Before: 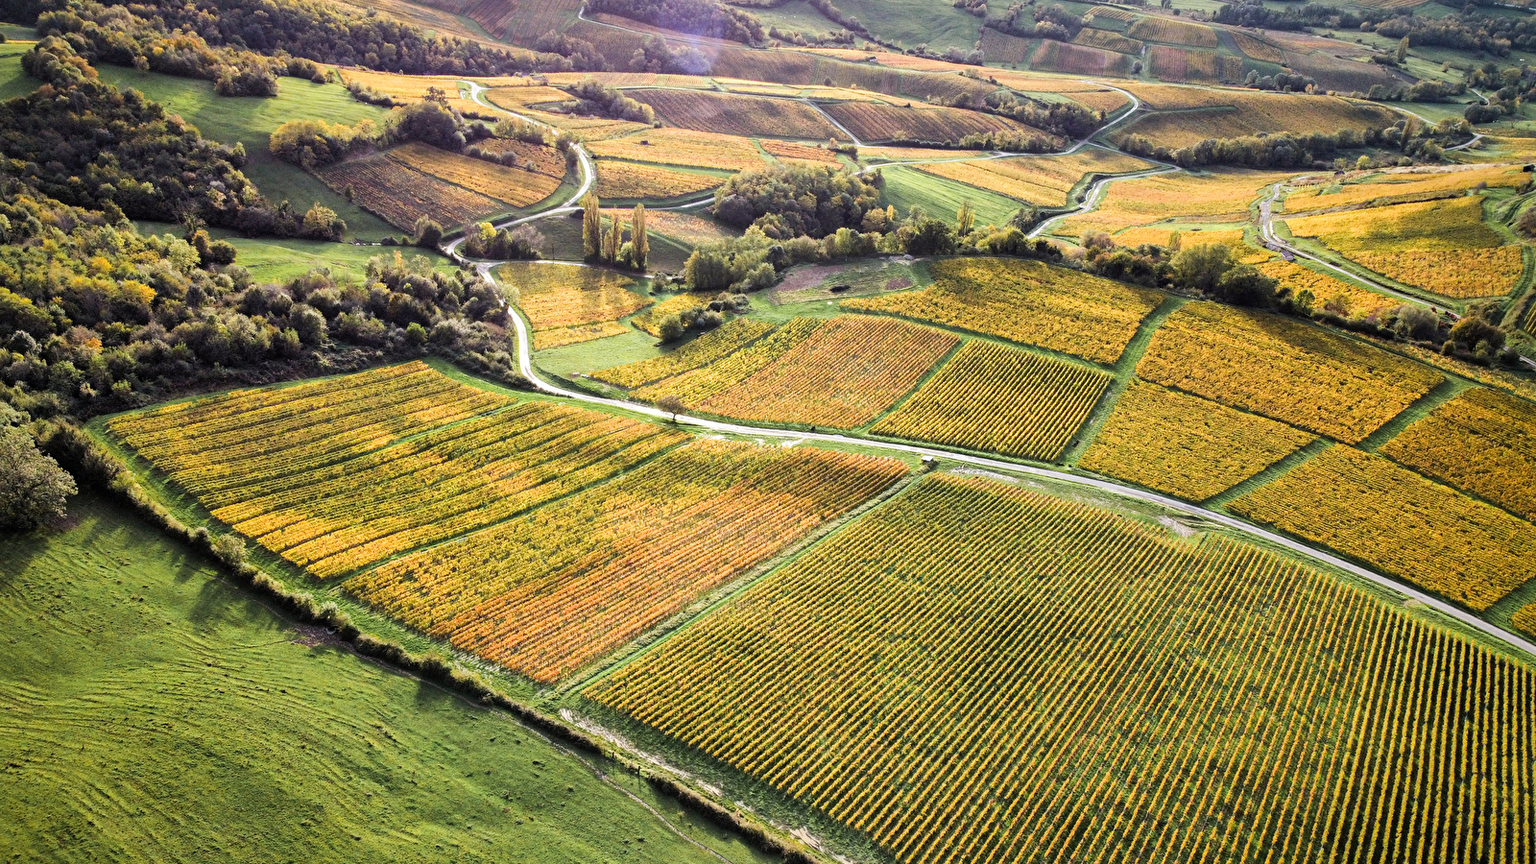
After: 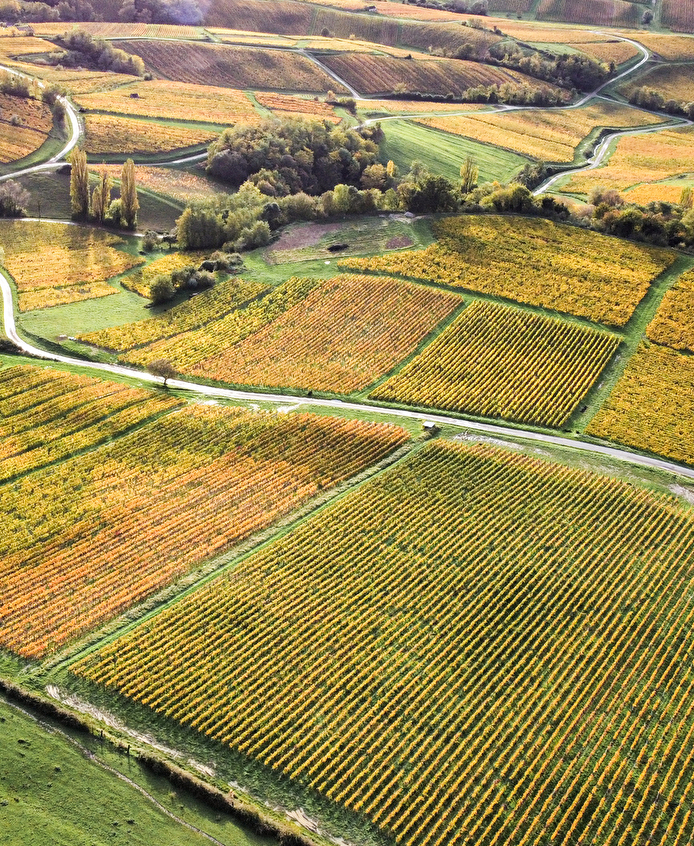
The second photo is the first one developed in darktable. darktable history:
shadows and highlights: radius 125.18, shadows 30.43, highlights -30.77, low approximation 0.01, soften with gaussian
crop: left 33.58%, top 5.964%, right 23.011%
